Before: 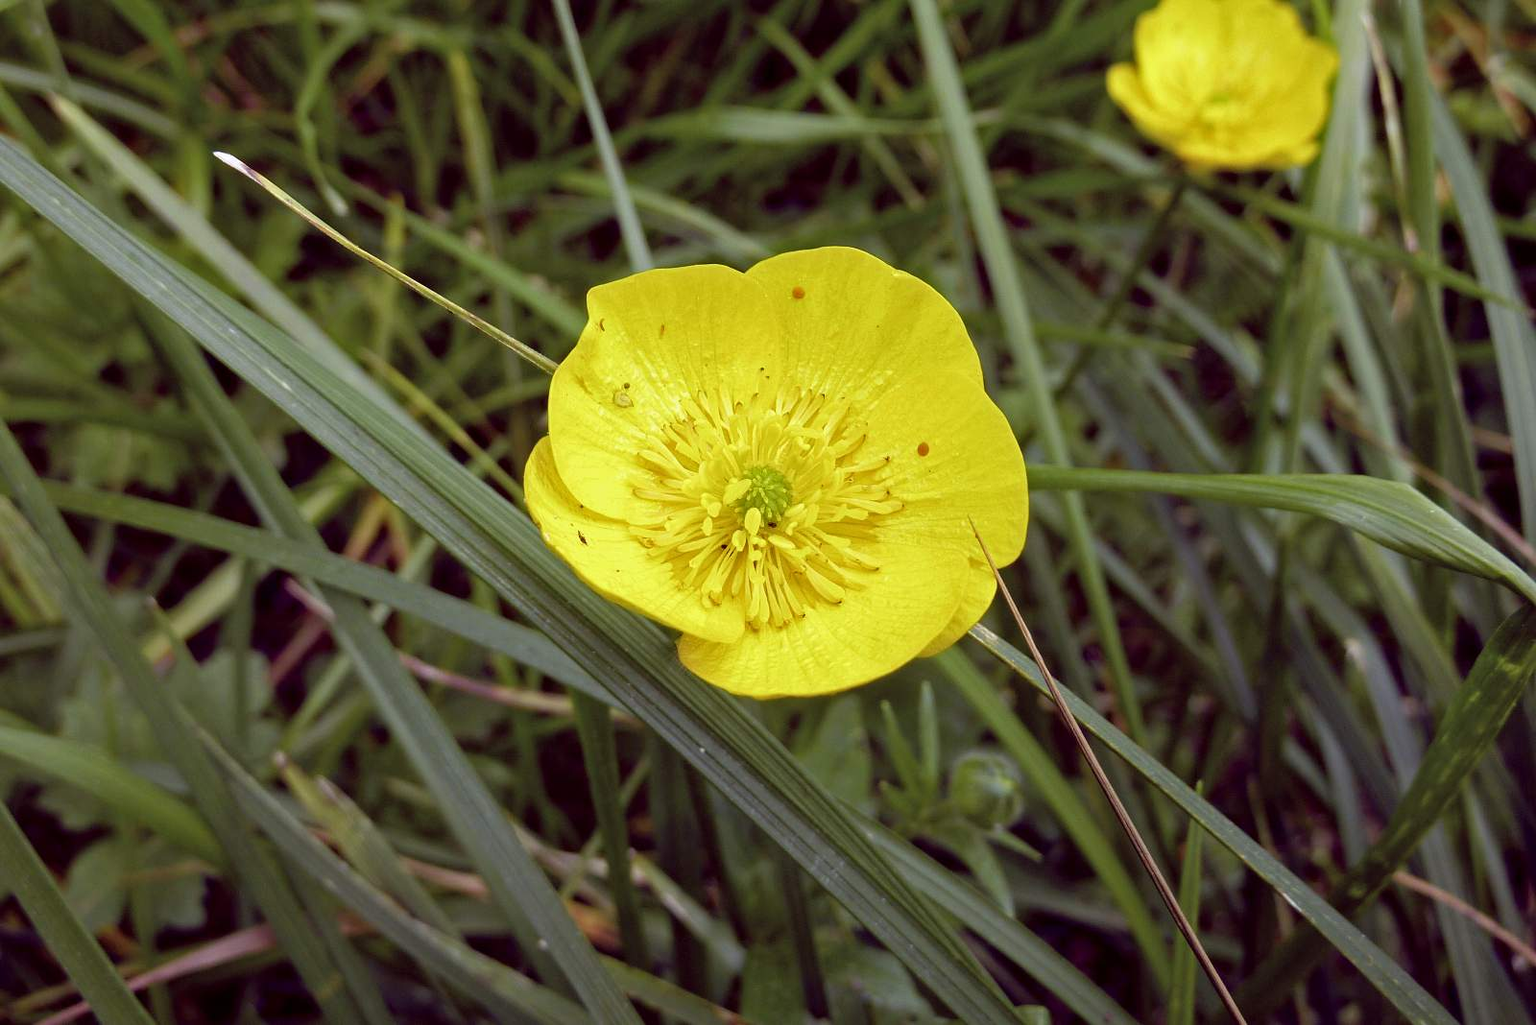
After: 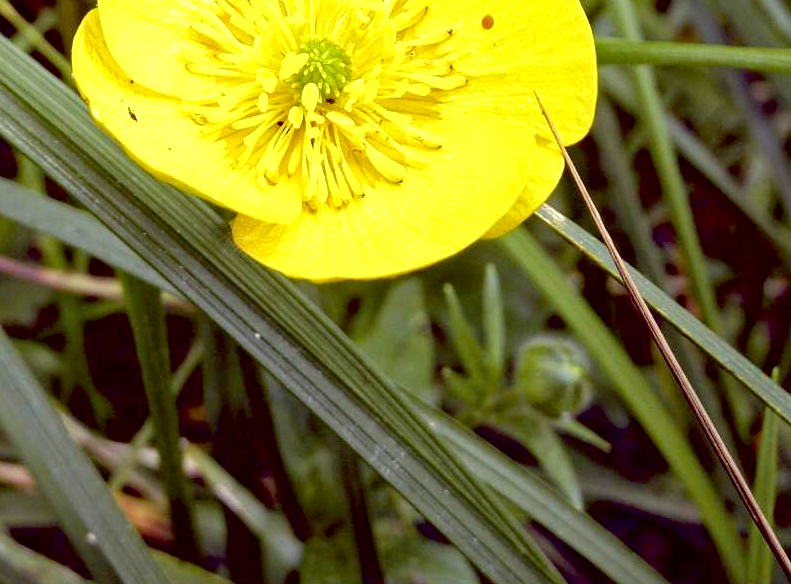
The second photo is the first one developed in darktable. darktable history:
crop: left 29.672%, top 41.786%, right 20.851%, bottom 3.487%
local contrast: mode bilateral grid, contrast 20, coarseness 50, detail 120%, midtone range 0.2
exposure: black level correction 0.012, exposure 0.7 EV, compensate exposure bias true, compensate highlight preservation false
